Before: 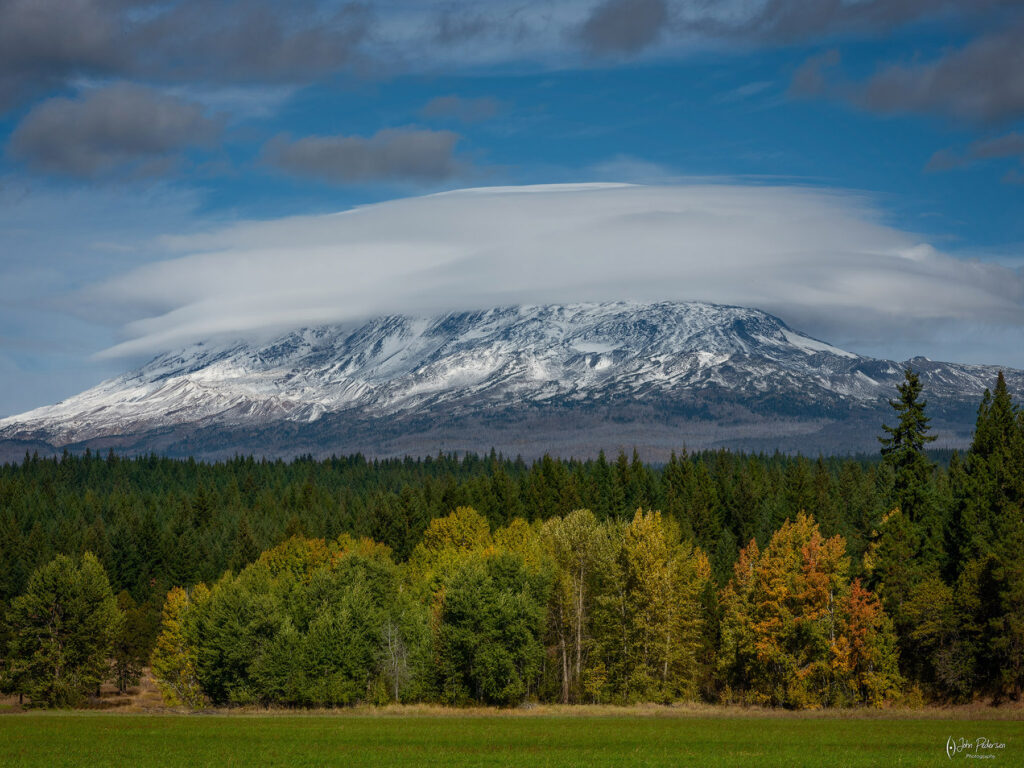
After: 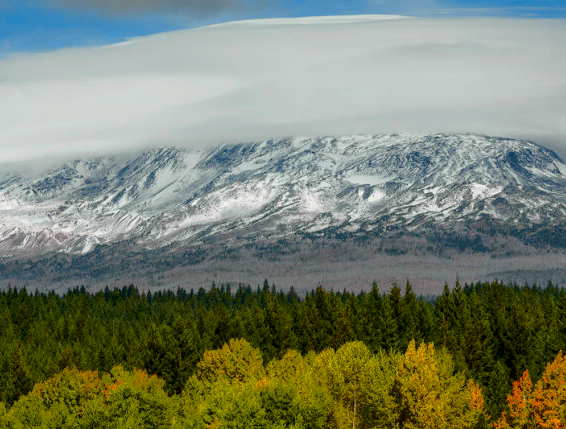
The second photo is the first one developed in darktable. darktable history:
color zones: curves: ch1 [(0.25, 0.61) (0.75, 0.248)]
crop and rotate: left 22.214%, top 21.876%, right 22.501%, bottom 22.231%
tone curve: curves: ch0 [(0, 0) (0.062, 0.023) (0.168, 0.142) (0.359, 0.44) (0.469, 0.544) (0.634, 0.722) (0.839, 0.909) (0.998, 0.978)]; ch1 [(0, 0) (0.437, 0.453) (0.472, 0.47) (0.502, 0.504) (0.527, 0.546) (0.568, 0.619) (0.608, 0.665) (0.669, 0.748) (0.859, 0.899) (1, 1)]; ch2 [(0, 0) (0.33, 0.301) (0.421, 0.443) (0.473, 0.501) (0.504, 0.504) (0.535, 0.564) (0.575, 0.625) (0.608, 0.676) (1, 1)], color space Lab, independent channels, preserve colors none
